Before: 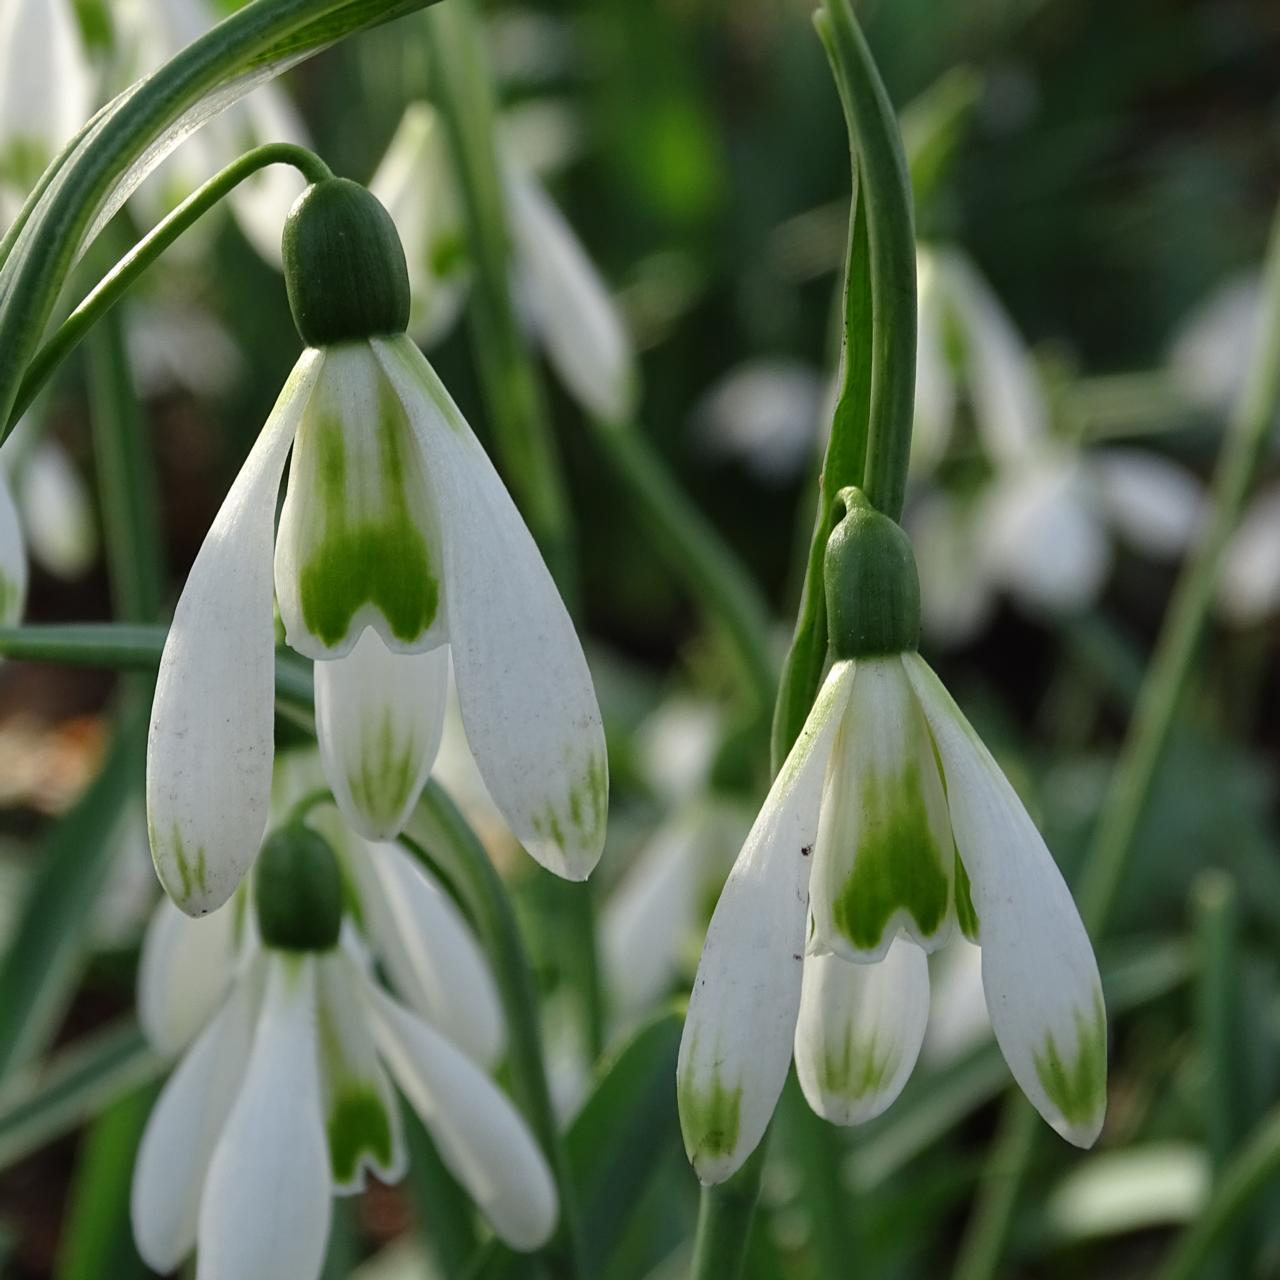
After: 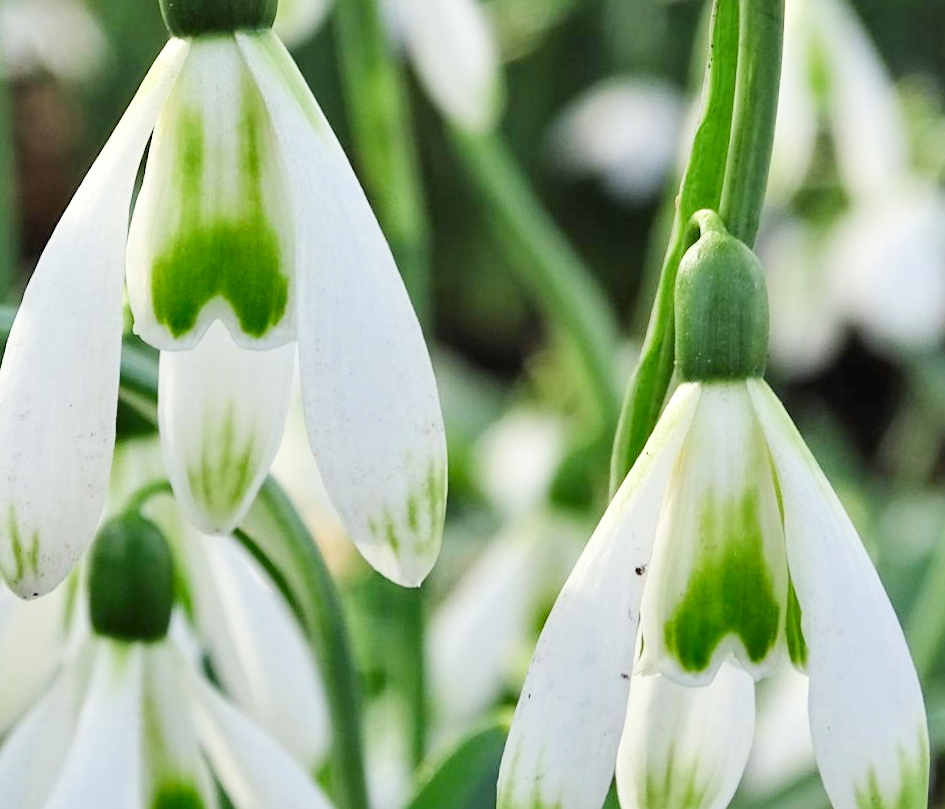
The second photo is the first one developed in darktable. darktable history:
exposure: exposure 2.05 EV, compensate highlight preservation false
filmic rgb: black relative exposure -7.65 EV, white relative exposure 4.56 EV, threshold 5.96 EV, hardness 3.61, enable highlight reconstruction true
crop and rotate: angle -3.48°, left 9.744%, top 21.114%, right 12.064%, bottom 11.93%
shadows and highlights: soften with gaussian
